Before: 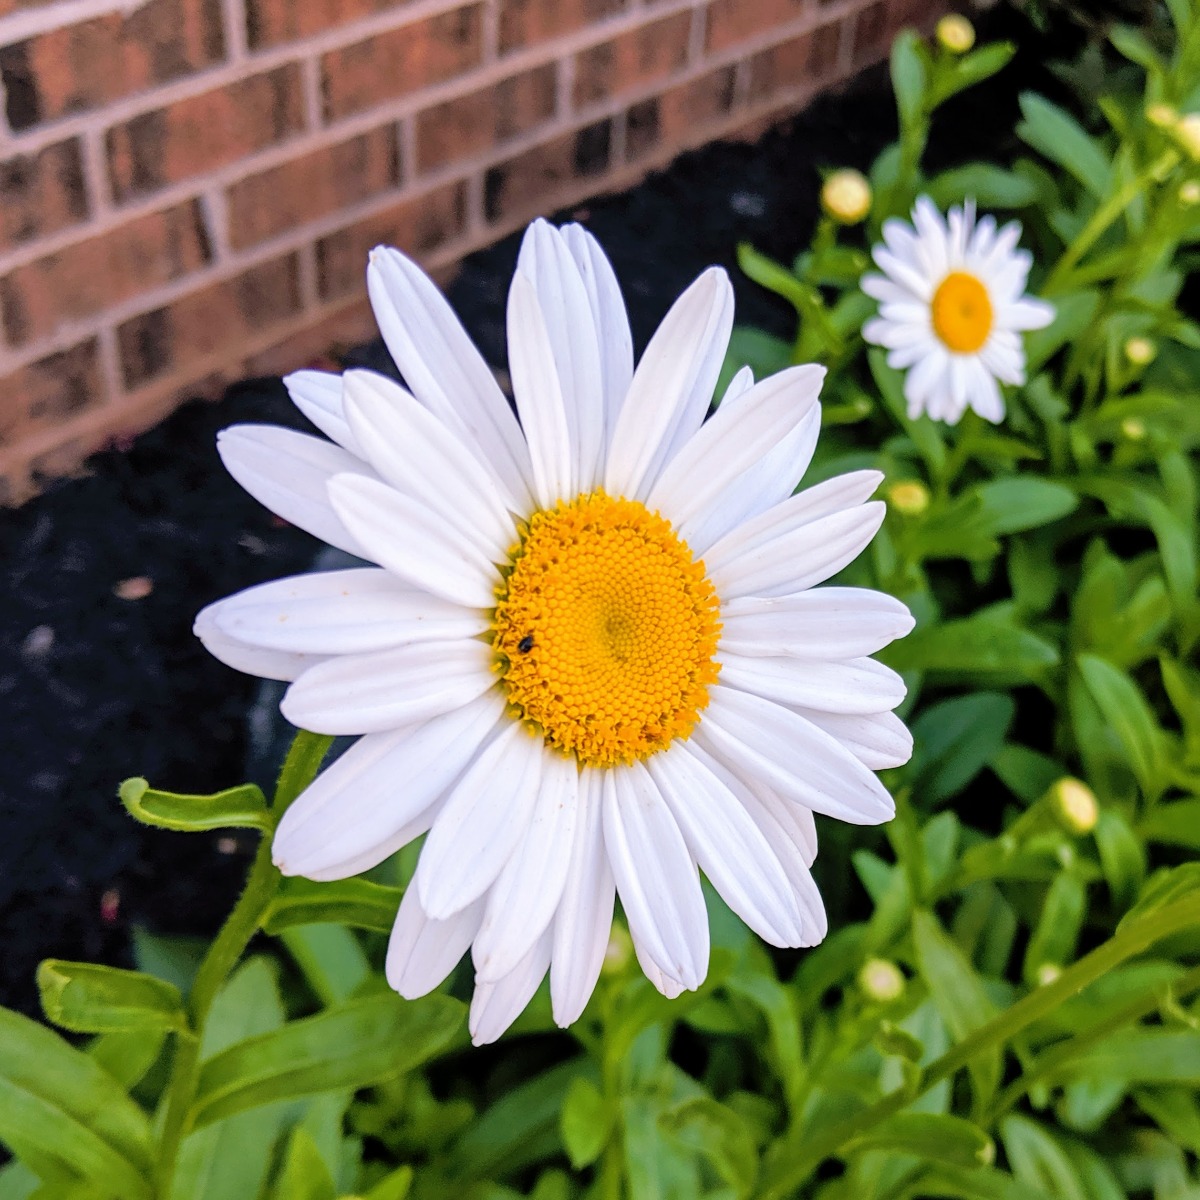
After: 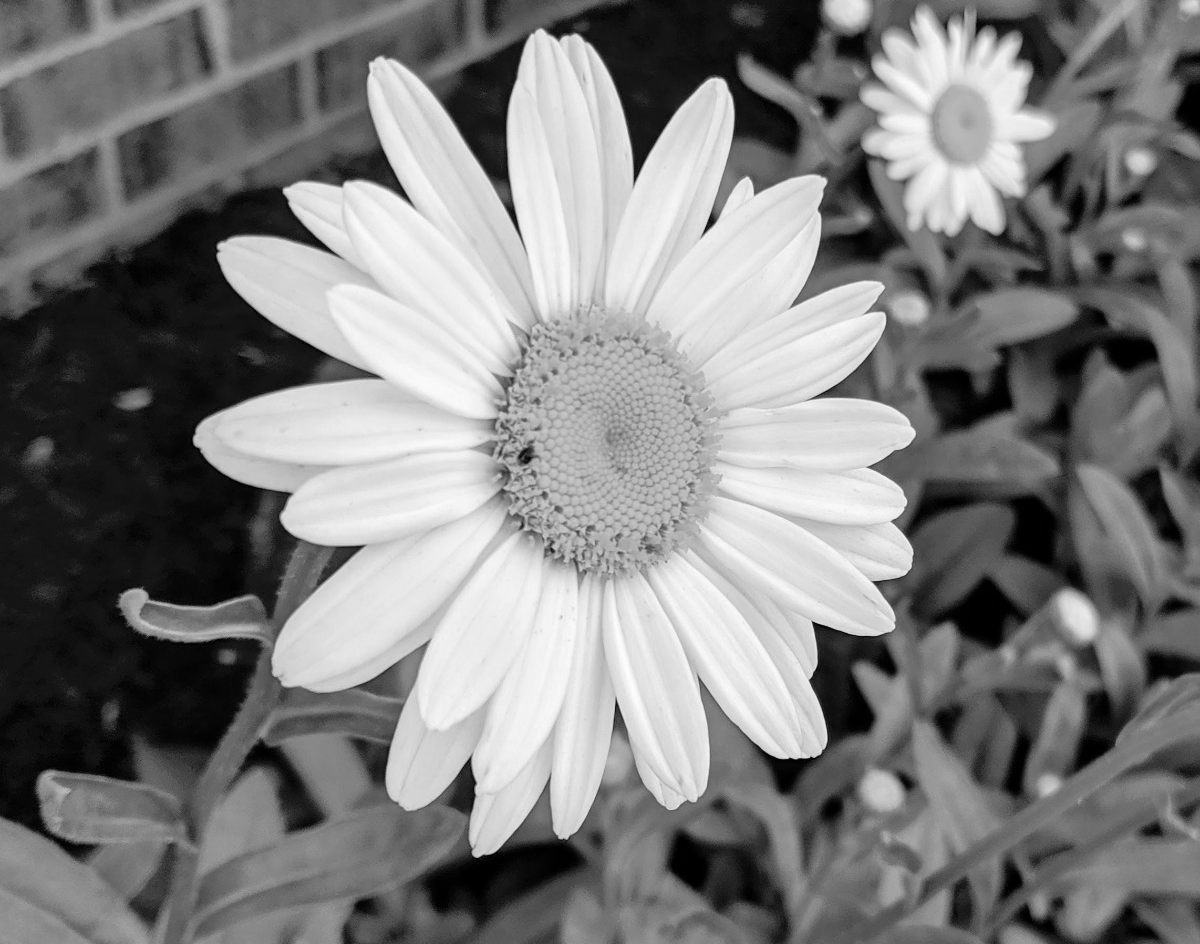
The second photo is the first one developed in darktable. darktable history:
monochrome: on, module defaults
crop and rotate: top 15.774%, bottom 5.506%
